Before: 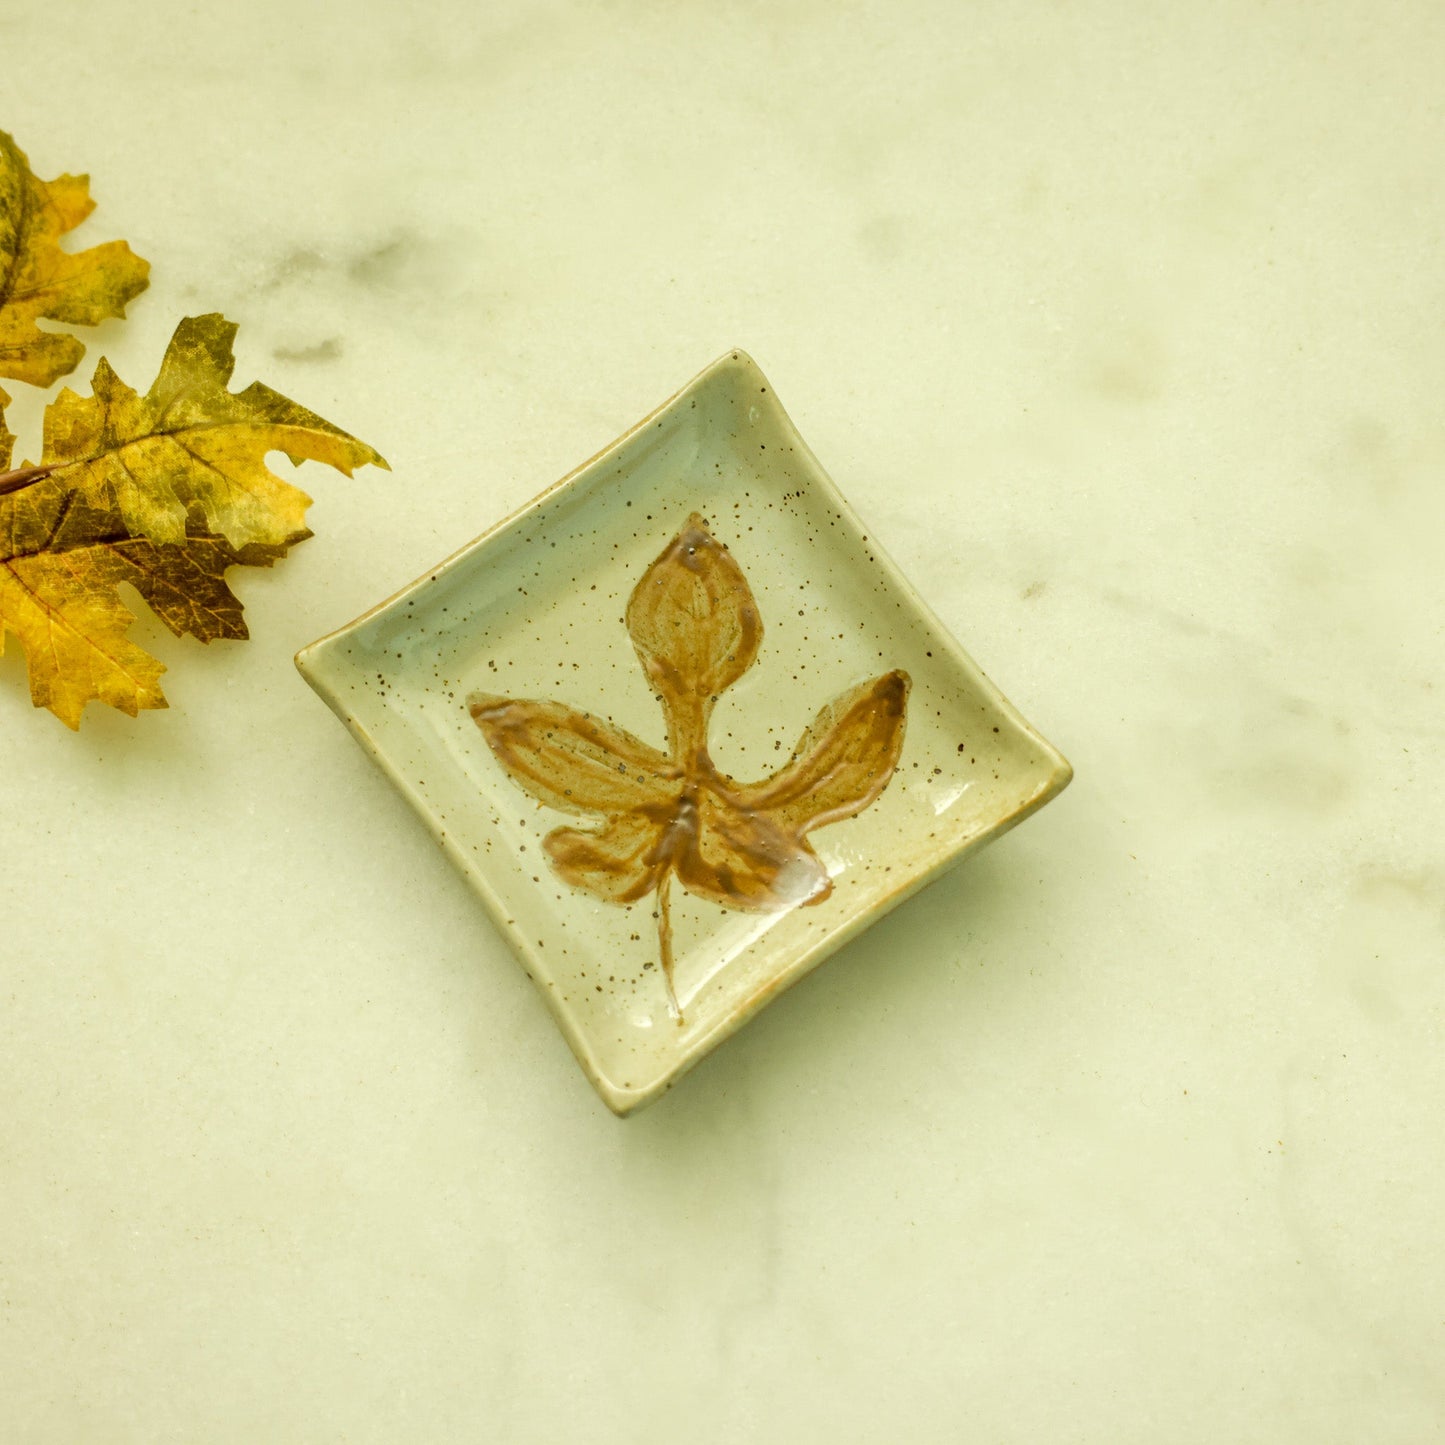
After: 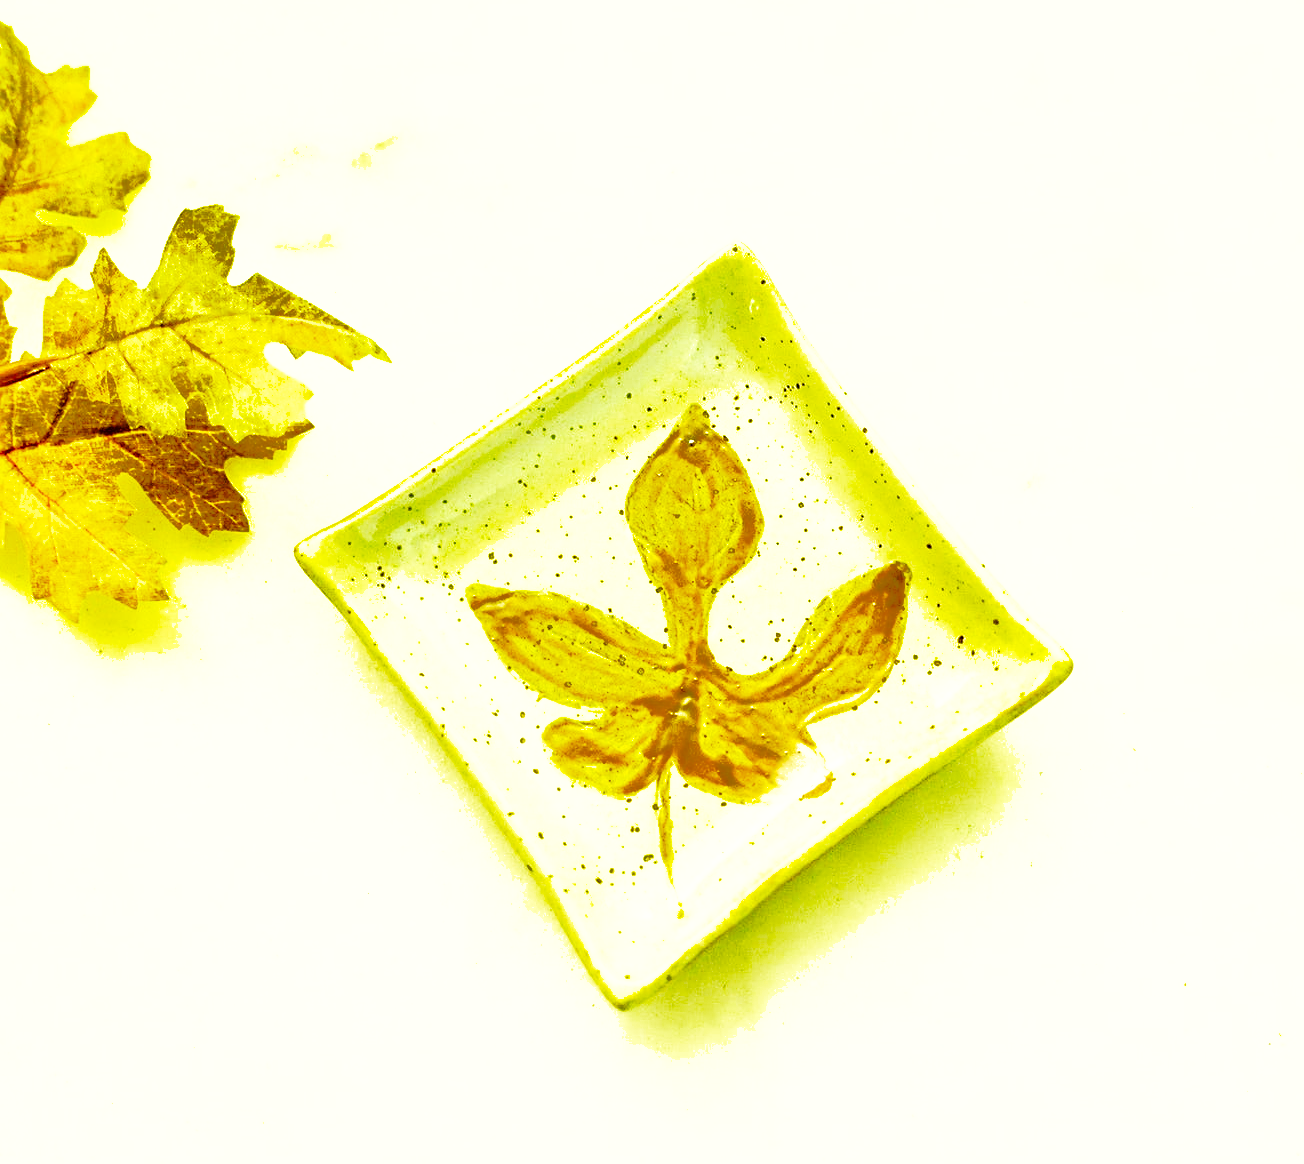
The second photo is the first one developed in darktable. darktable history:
crop: top 7.49%, right 9.717%, bottom 11.943%
exposure: exposure 1.2 EV, compensate highlight preservation false
color balance rgb: perceptual saturation grading › global saturation 30%, global vibrance 20%
shadows and highlights: on, module defaults
vibrance: on, module defaults
base curve: curves: ch0 [(0, 0) (0.028, 0.03) (0.121, 0.232) (0.46, 0.748) (0.859, 0.968) (1, 1)], preserve colors none
sharpen: on, module defaults
